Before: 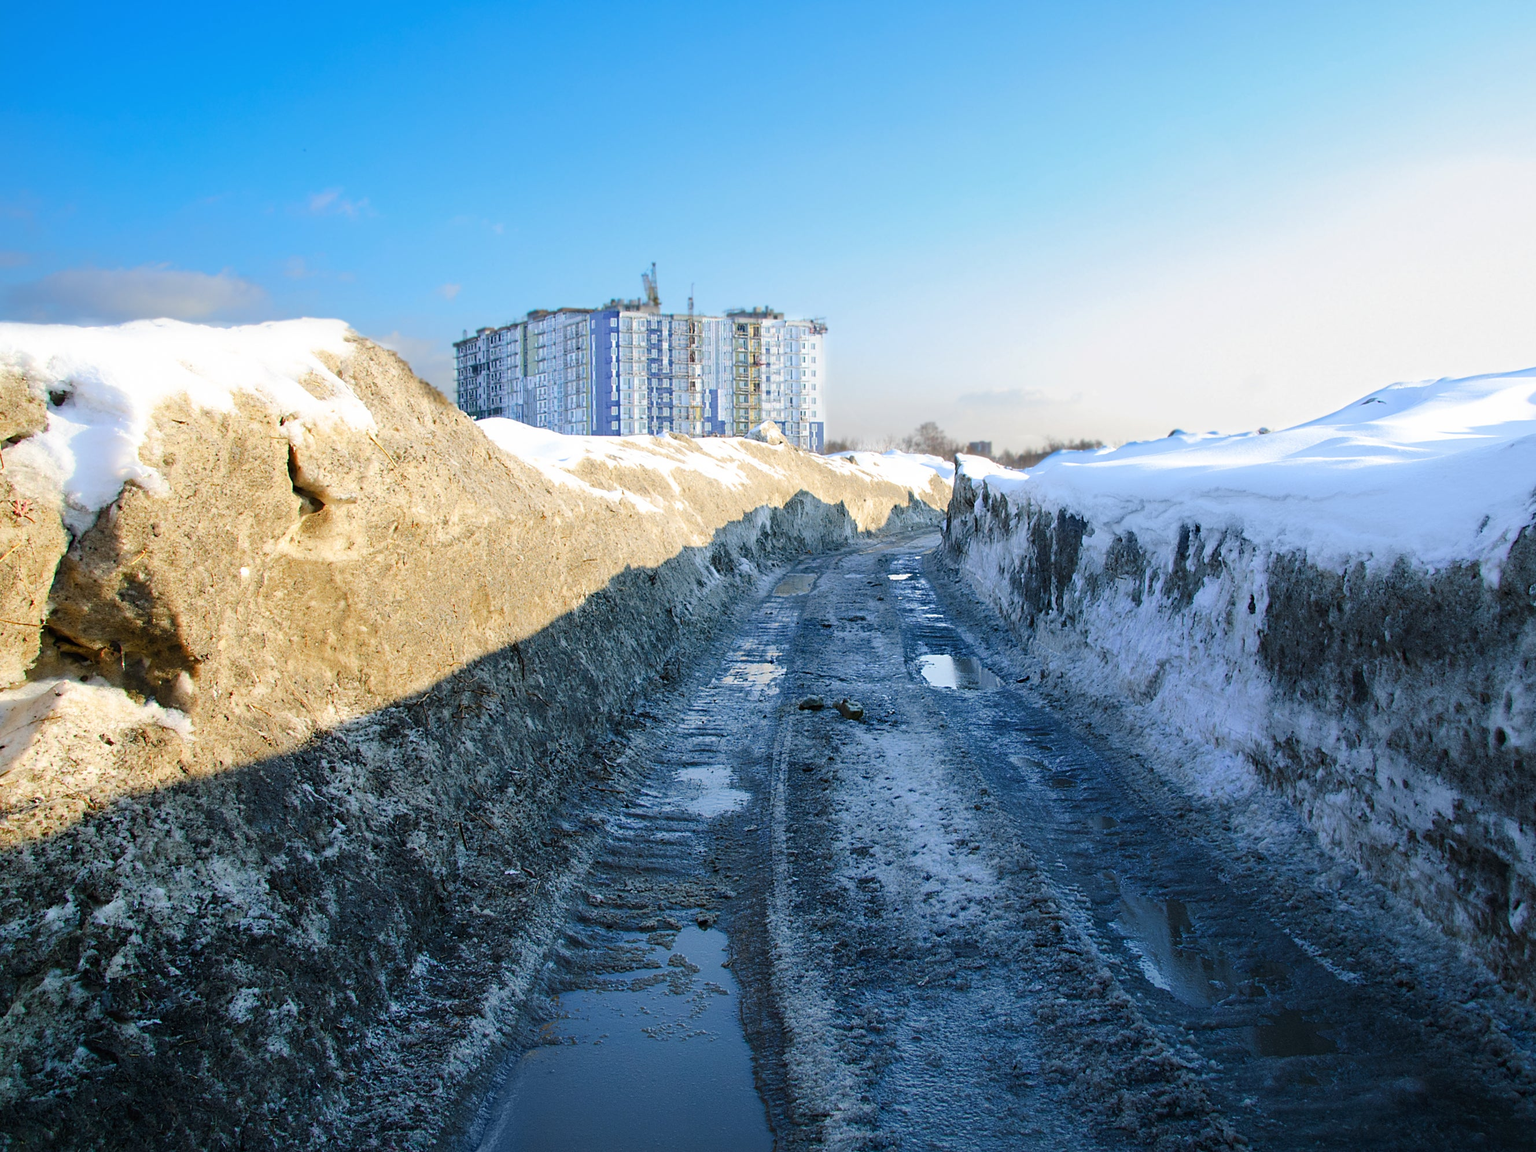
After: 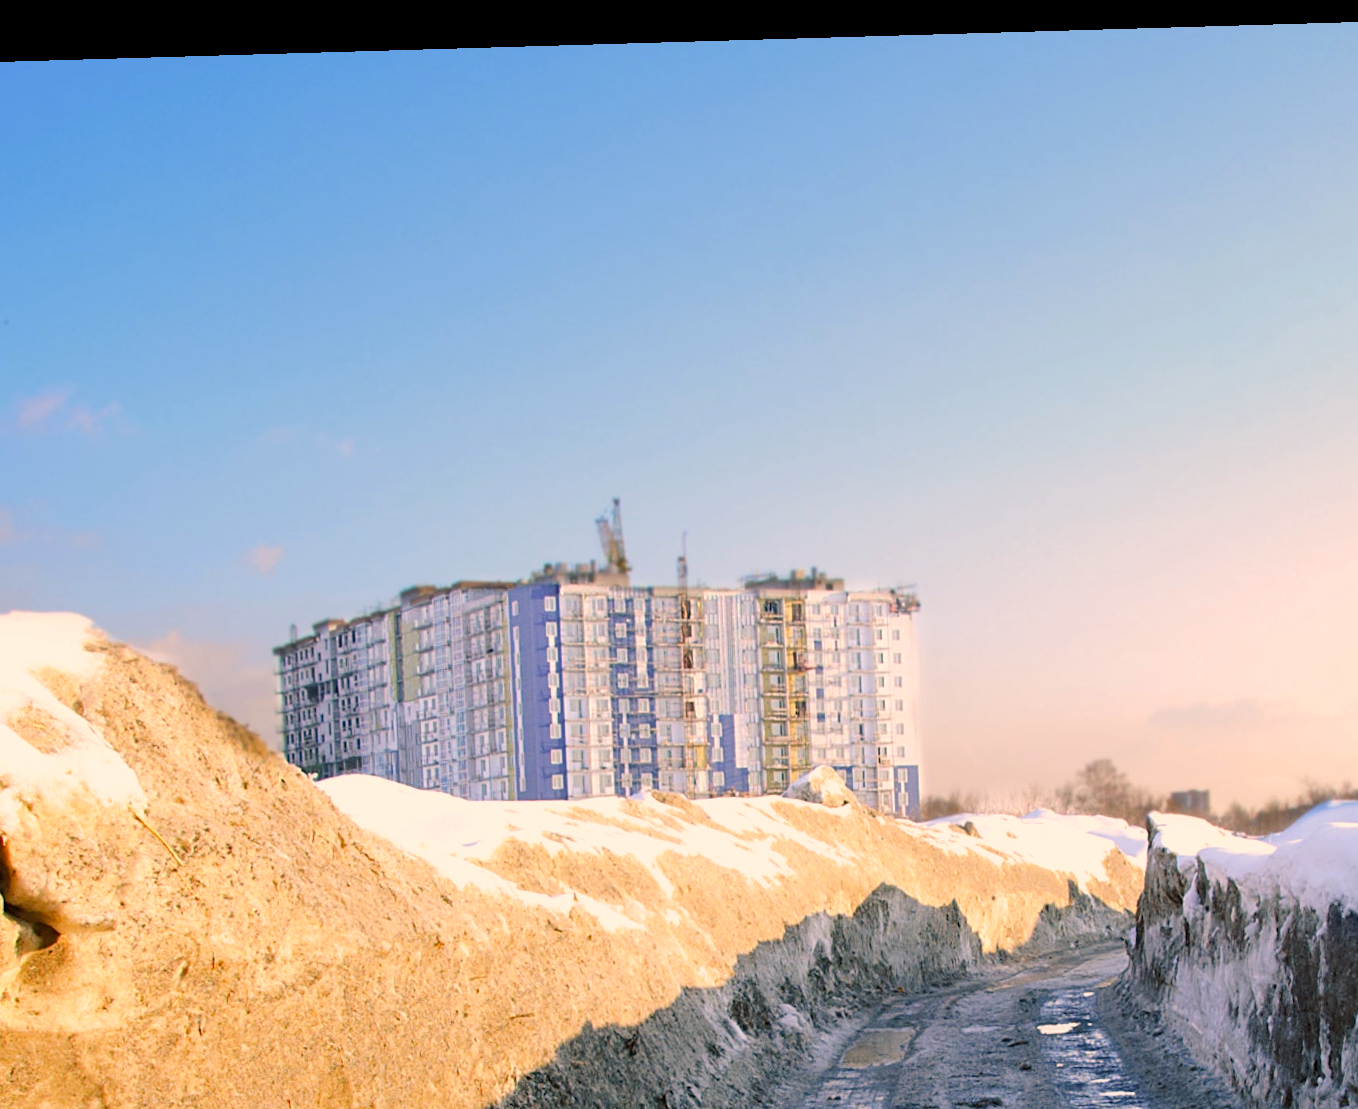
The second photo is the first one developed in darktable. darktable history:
color balance rgb: shadows lift › luminance -5%, shadows lift › chroma 1.1%, shadows lift › hue 219°, power › luminance 10%, power › chroma 2.83%, power › hue 60°, highlights gain › chroma 4.52%, highlights gain › hue 33.33°, saturation formula JzAzBz (2021)
rotate and perspective: rotation -1.77°, lens shift (horizontal) 0.004, automatic cropping off
crop: left 19.556%, right 30.401%, bottom 46.458%
